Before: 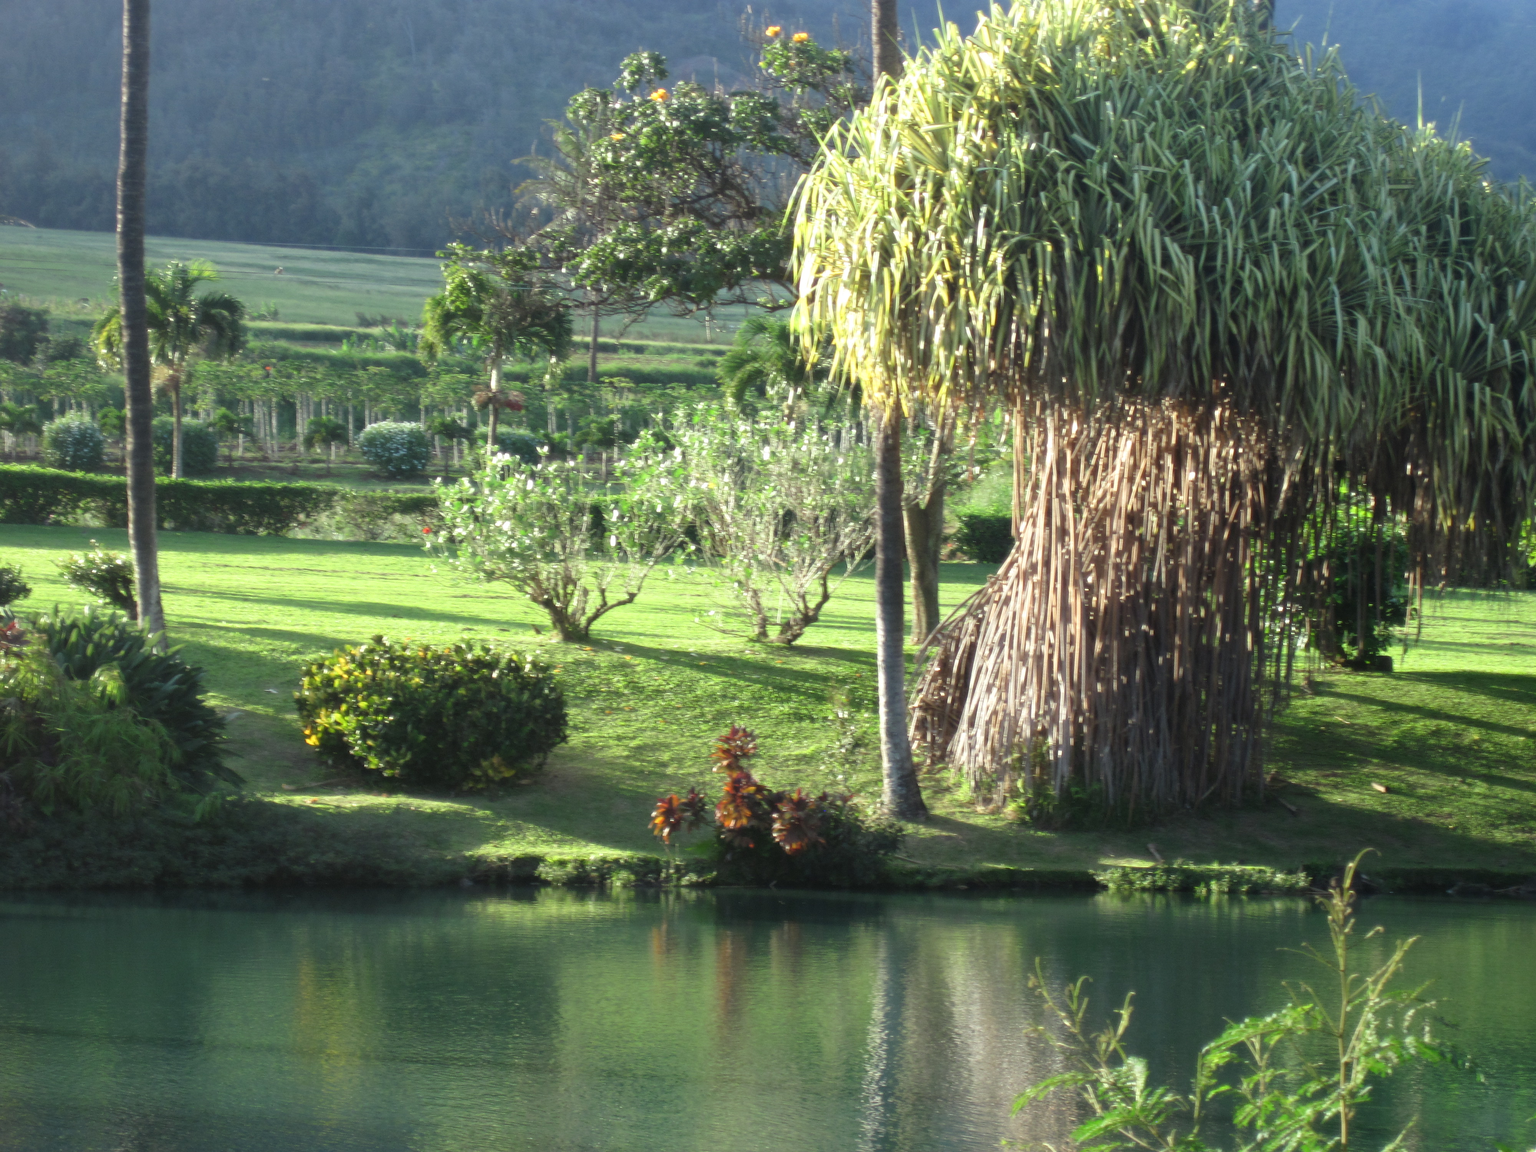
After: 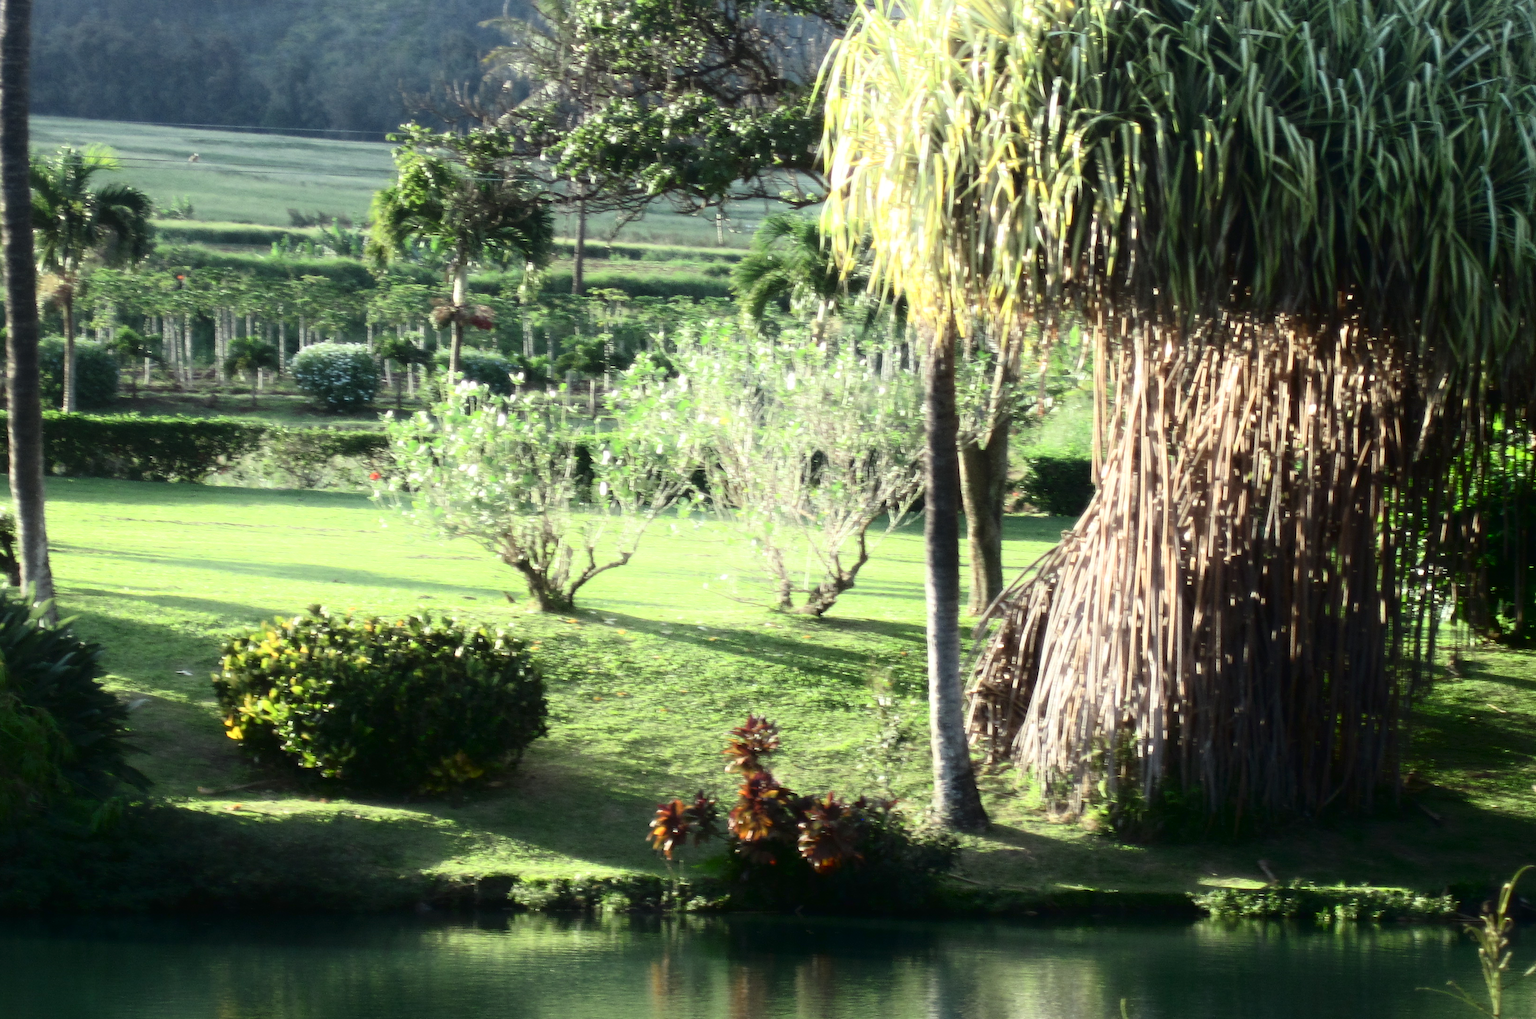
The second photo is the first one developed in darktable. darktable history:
shadows and highlights: shadows -40.31, highlights 62.29, soften with gaussian
crop: left 7.891%, top 12.334%, right 10.48%, bottom 15.401%
tone curve: curves: ch0 [(0, 0) (0.003, 0.002) (0.011, 0.006) (0.025, 0.014) (0.044, 0.02) (0.069, 0.027) (0.1, 0.036) (0.136, 0.05) (0.177, 0.081) (0.224, 0.118) (0.277, 0.183) (0.335, 0.262) (0.399, 0.351) (0.468, 0.456) (0.543, 0.571) (0.623, 0.692) (0.709, 0.795) (0.801, 0.88) (0.898, 0.948) (1, 1)], color space Lab, independent channels, preserve colors none
